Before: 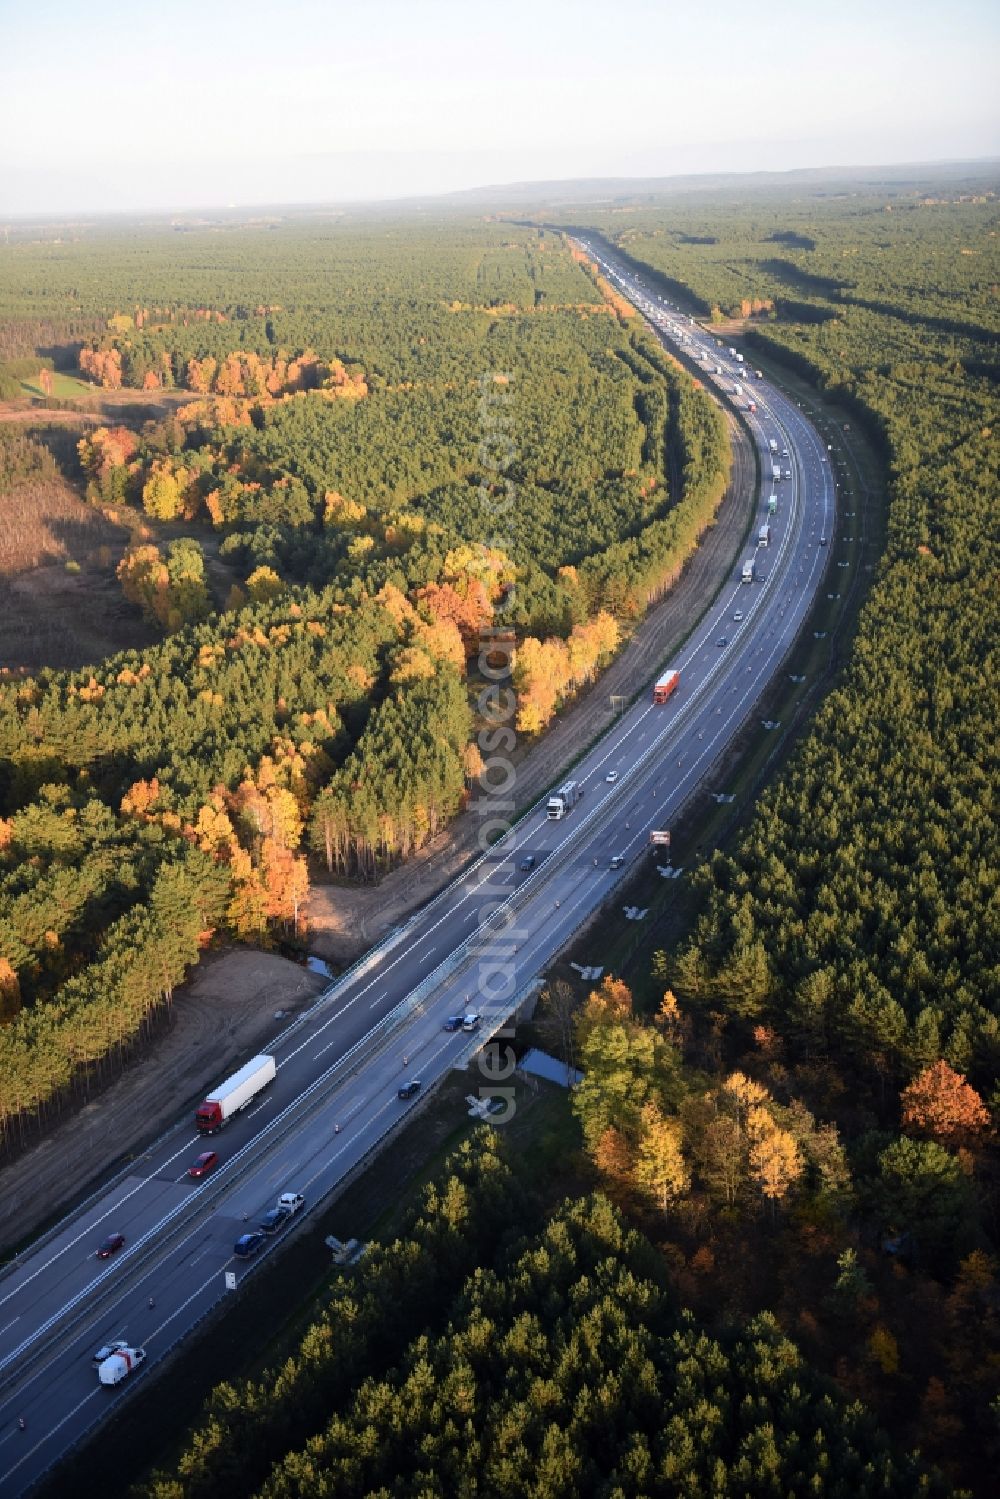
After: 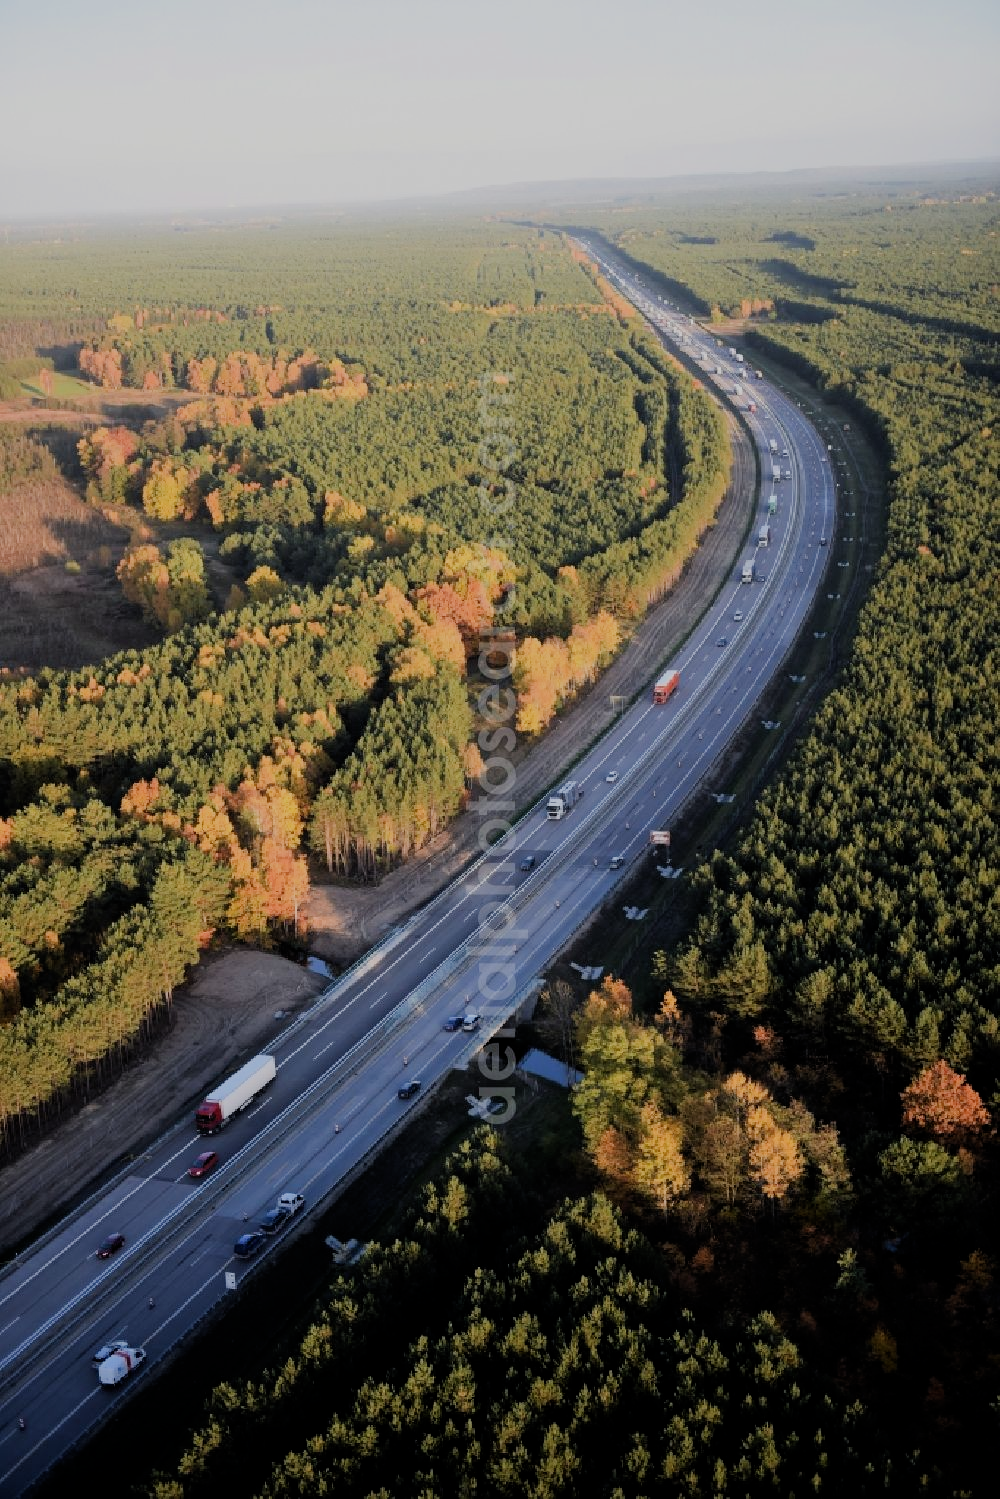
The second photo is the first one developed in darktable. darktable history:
filmic rgb: middle gray luminance 29.99%, black relative exposure -8.91 EV, white relative exposure 7 EV, target black luminance 0%, hardness 2.96, latitude 2.46%, contrast 0.96, highlights saturation mix 6.3%, shadows ↔ highlights balance 12.1%
